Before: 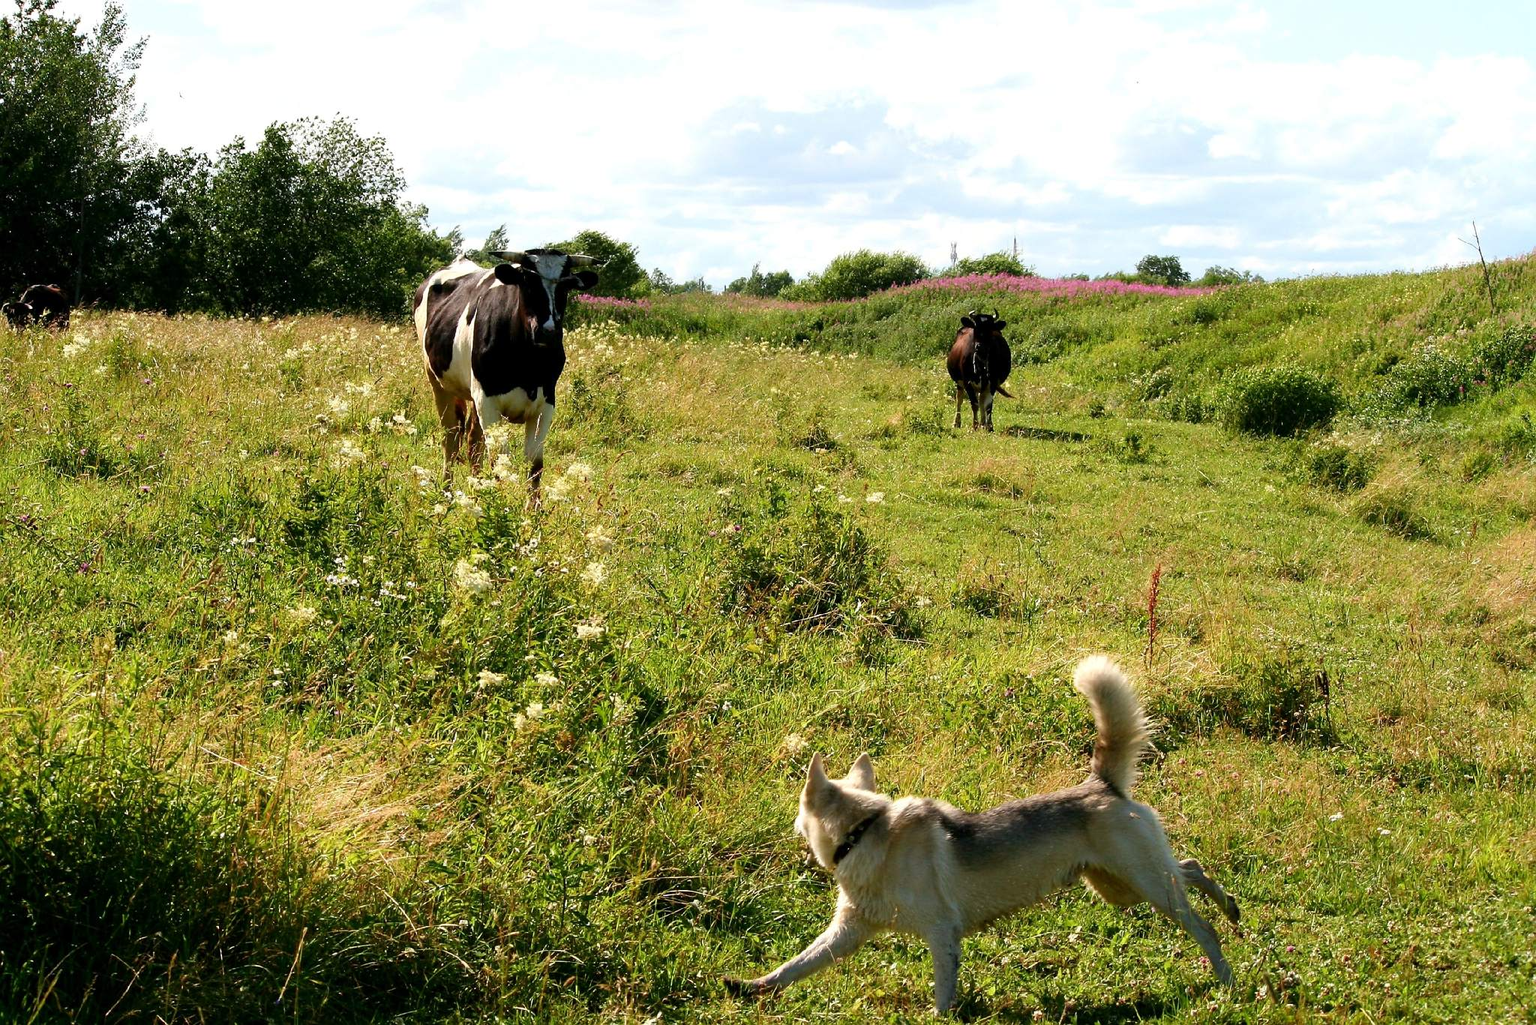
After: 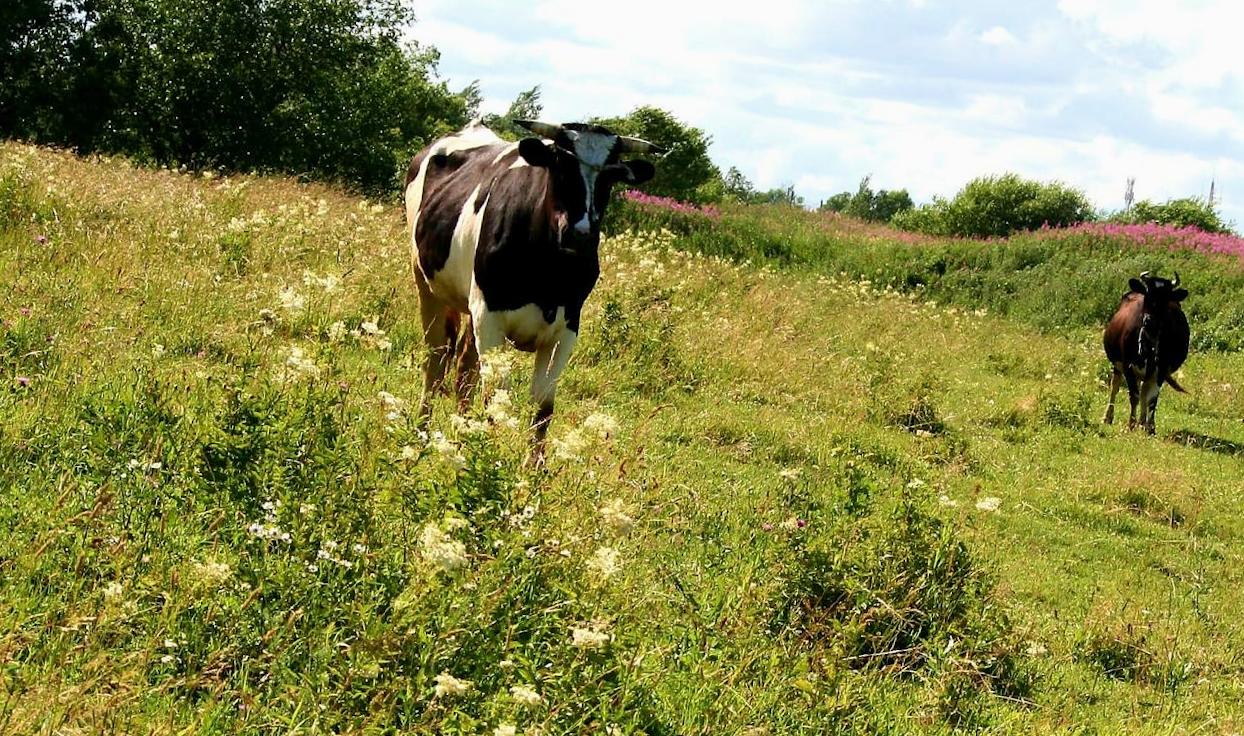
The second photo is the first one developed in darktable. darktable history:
velvia: on, module defaults
crop and rotate: angle -6.57°, left 2.049%, top 6.793%, right 27.192%, bottom 30.436%
exposure: exposure -0.053 EV, compensate exposure bias true, compensate highlight preservation false
